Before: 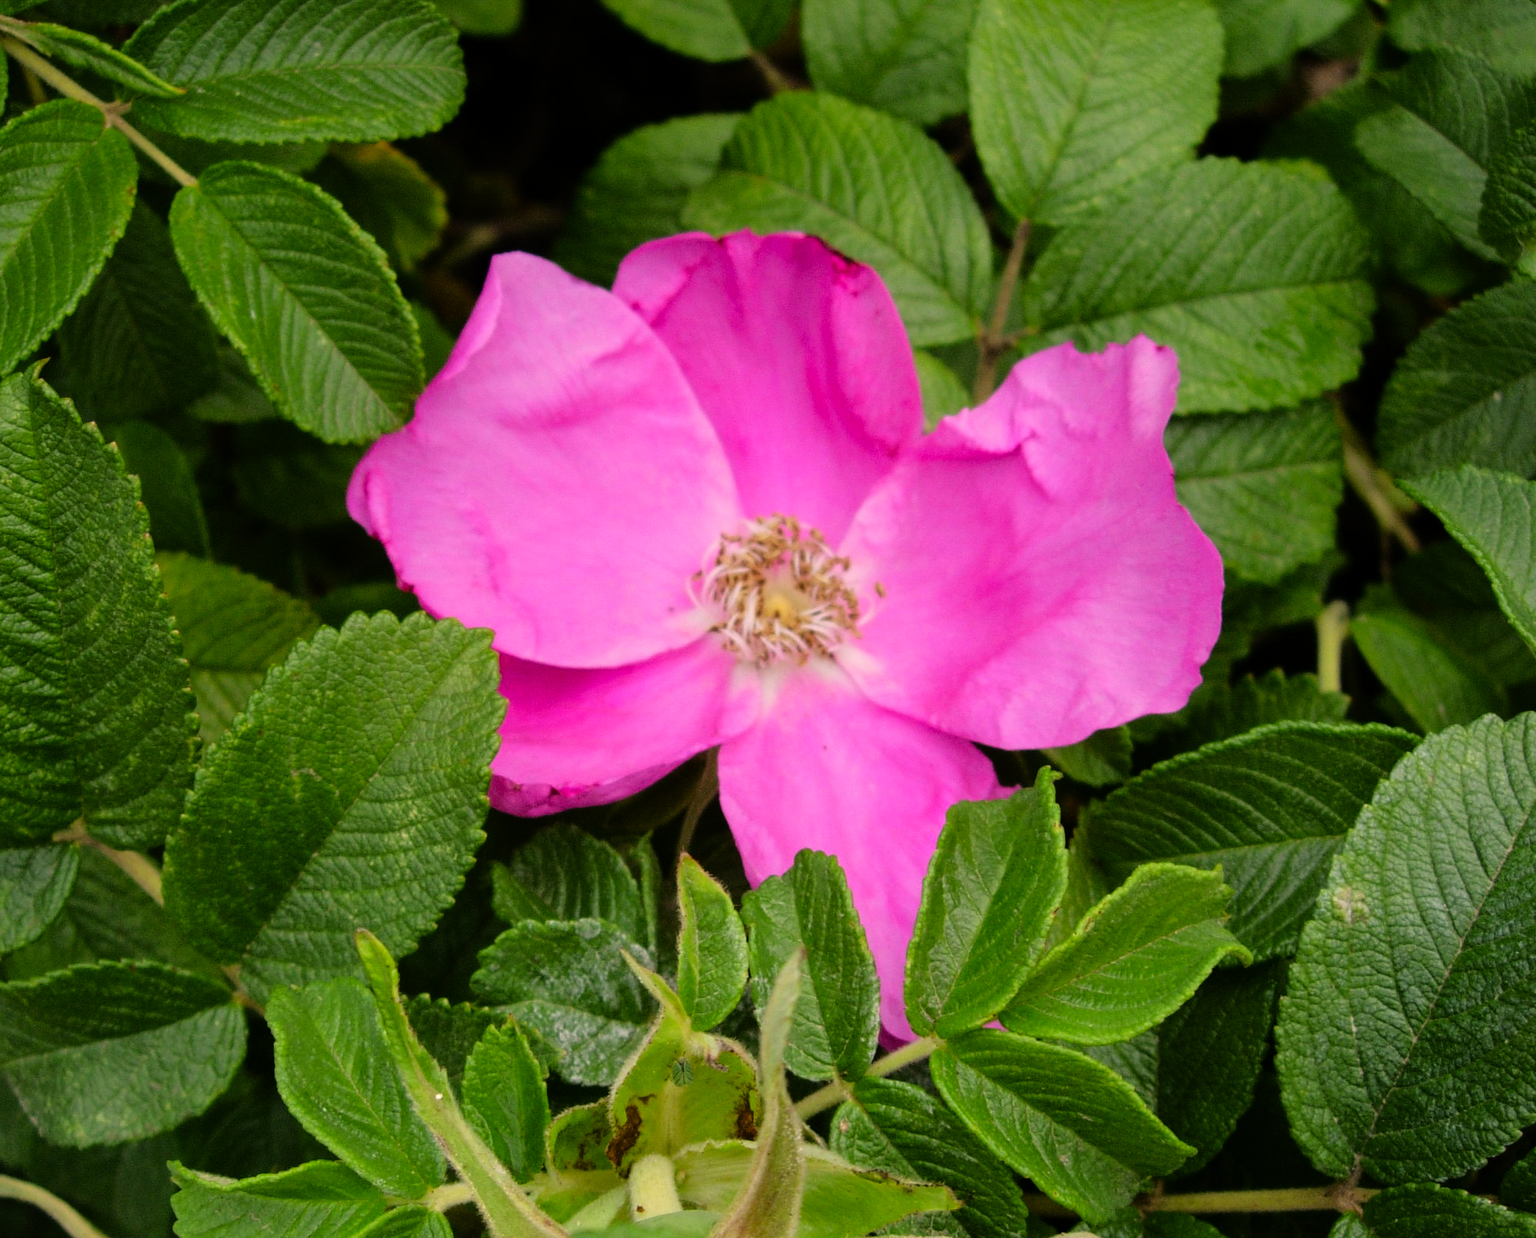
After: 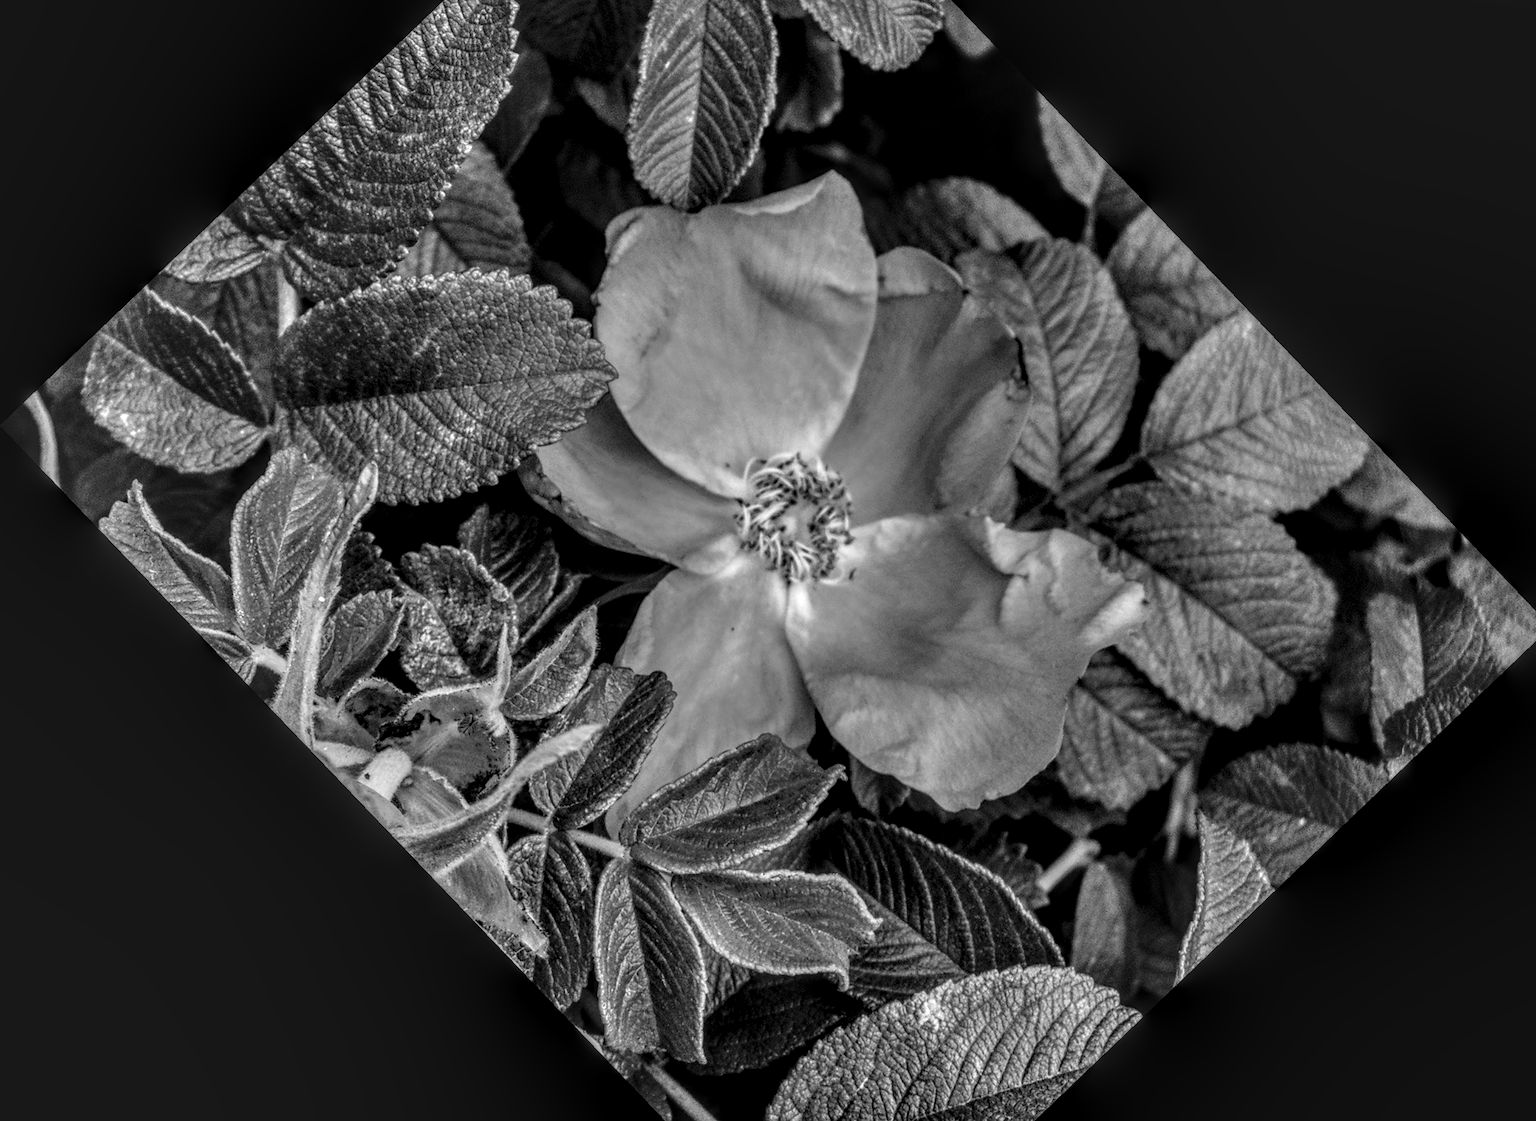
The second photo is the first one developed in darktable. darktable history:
monochrome: on, module defaults
crop and rotate: angle -46.26°, top 16.234%, right 0.912%, bottom 11.704%
local contrast: highlights 0%, shadows 0%, detail 300%, midtone range 0.3
shadows and highlights: low approximation 0.01, soften with gaussian
contrast brightness saturation: contrast 0.07, brightness -0.14, saturation 0.11
exposure: black level correction -0.015, exposure -0.5 EV, compensate highlight preservation false
